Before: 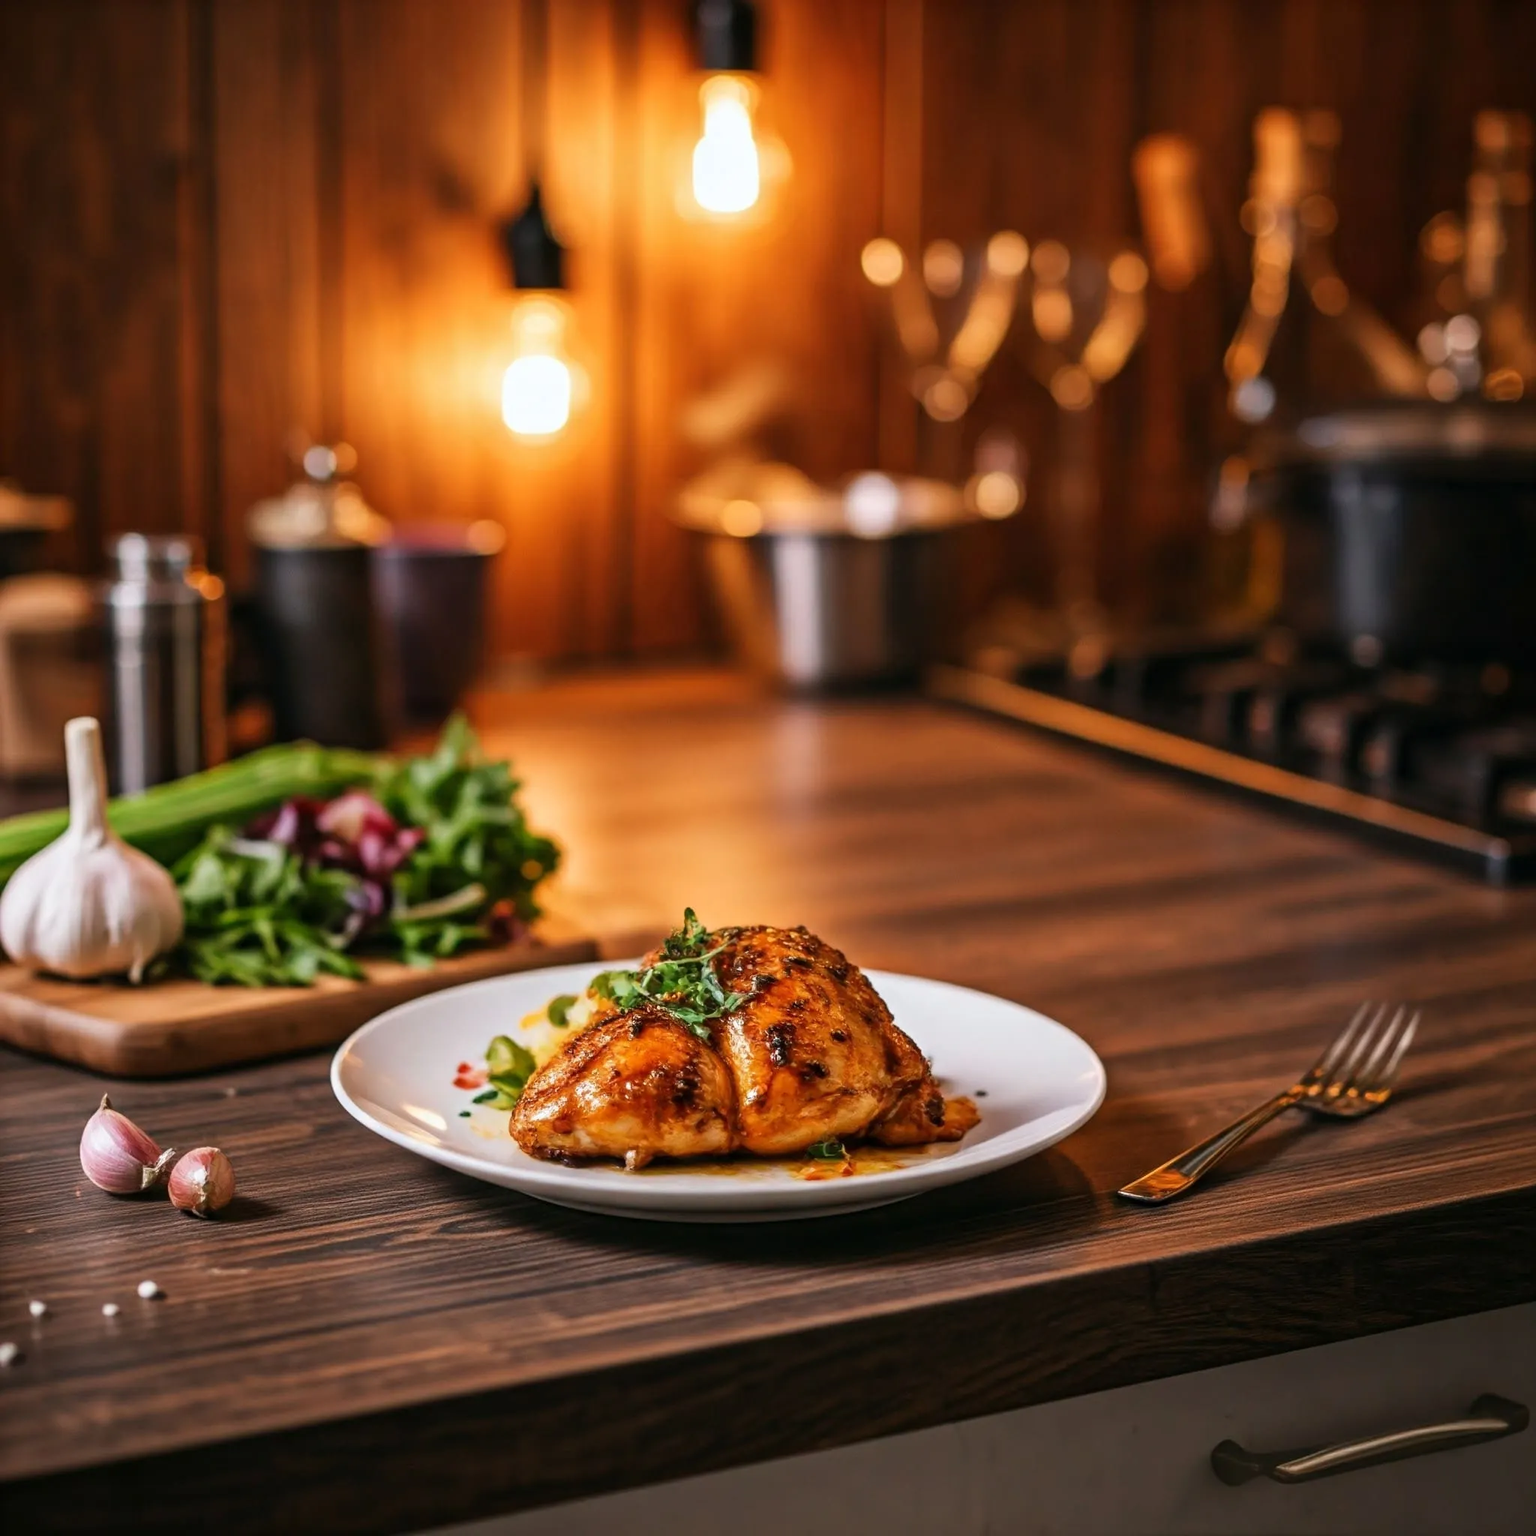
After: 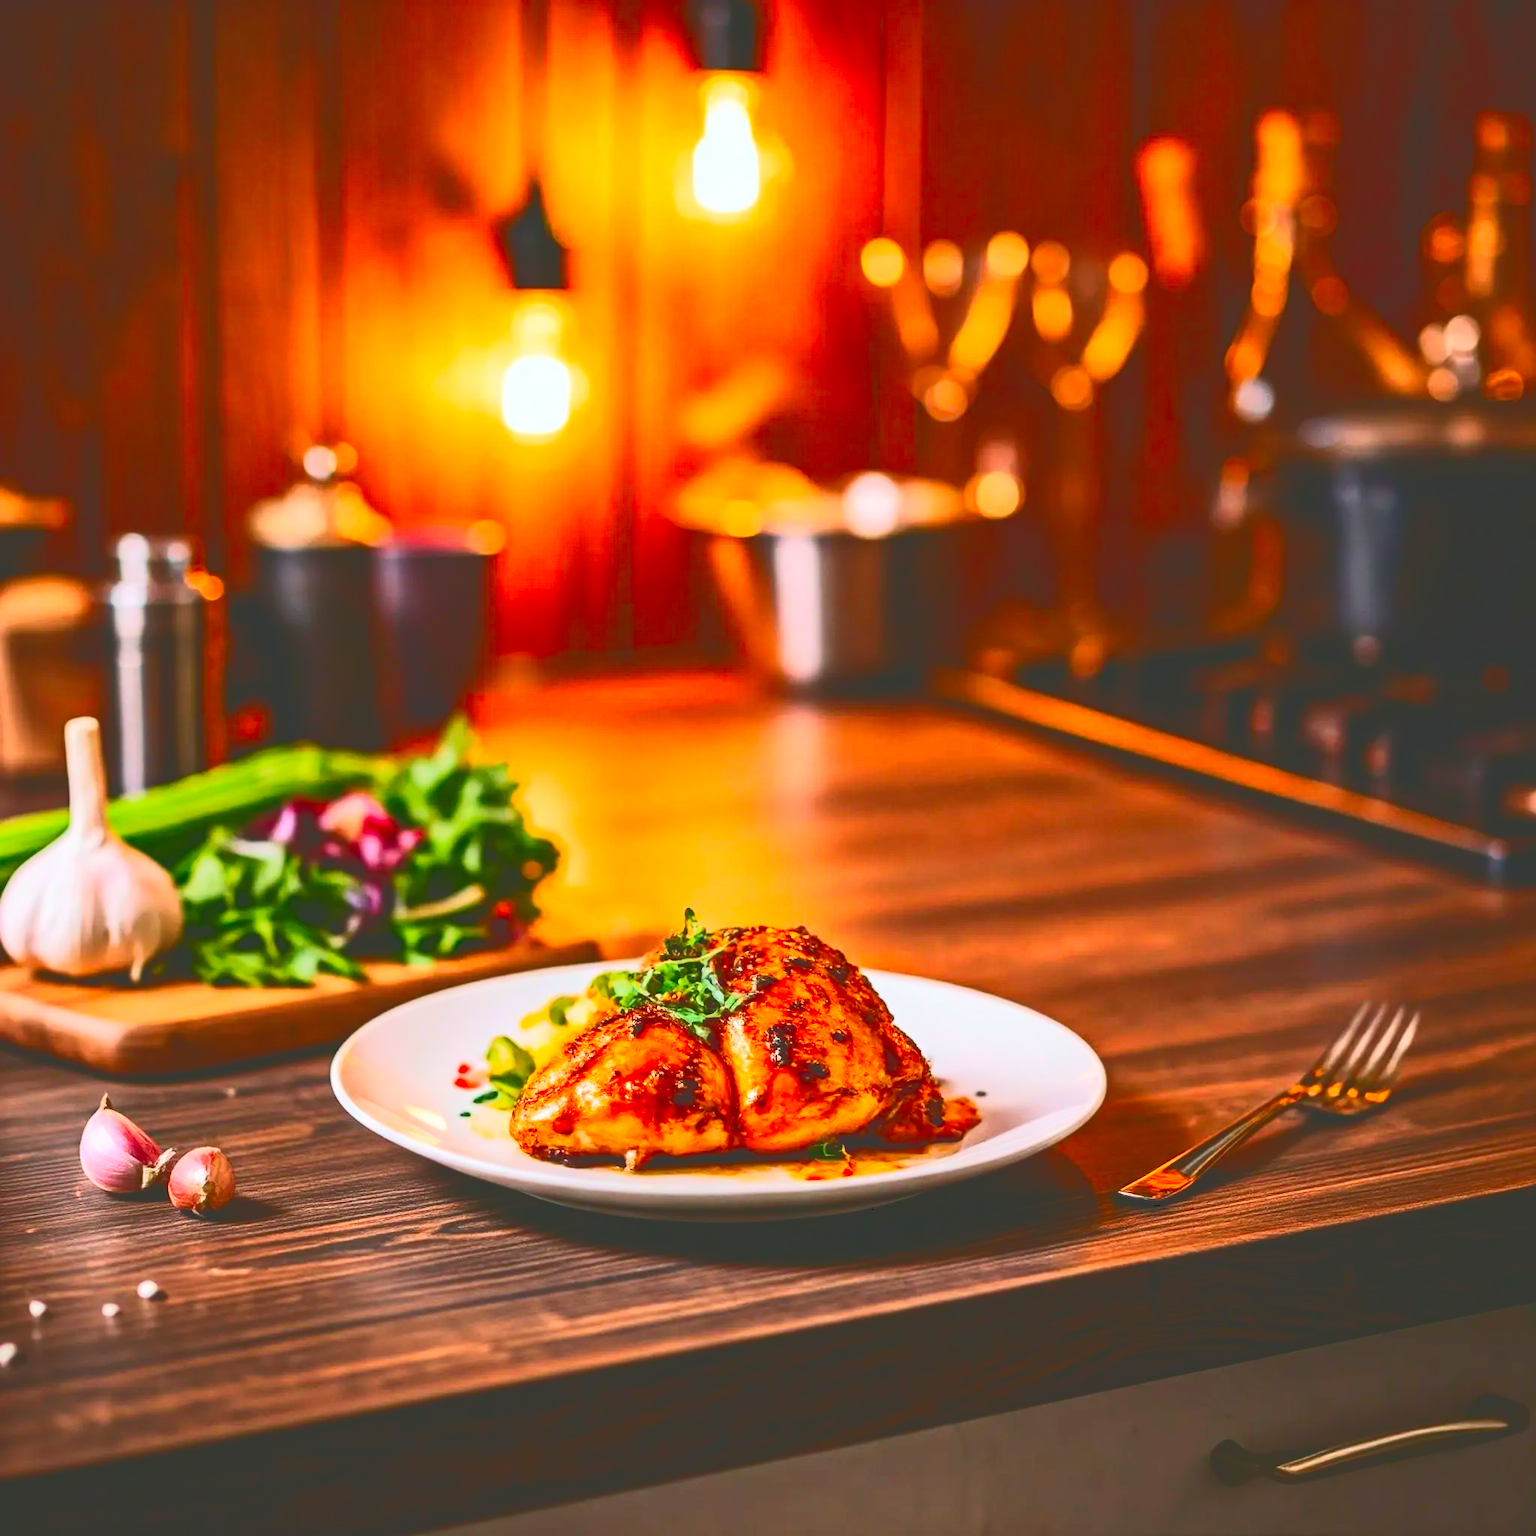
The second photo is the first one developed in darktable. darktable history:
contrast brightness saturation: contrast 0.203, brightness 0.198, saturation 0.805
tone curve: curves: ch0 [(0, 0) (0.003, 0.231) (0.011, 0.231) (0.025, 0.231) (0.044, 0.231) (0.069, 0.235) (0.1, 0.24) (0.136, 0.246) (0.177, 0.256) (0.224, 0.279) (0.277, 0.313) (0.335, 0.354) (0.399, 0.428) (0.468, 0.514) (0.543, 0.61) (0.623, 0.728) (0.709, 0.808) (0.801, 0.873) (0.898, 0.909) (1, 1)], color space Lab, independent channels, preserve colors none
